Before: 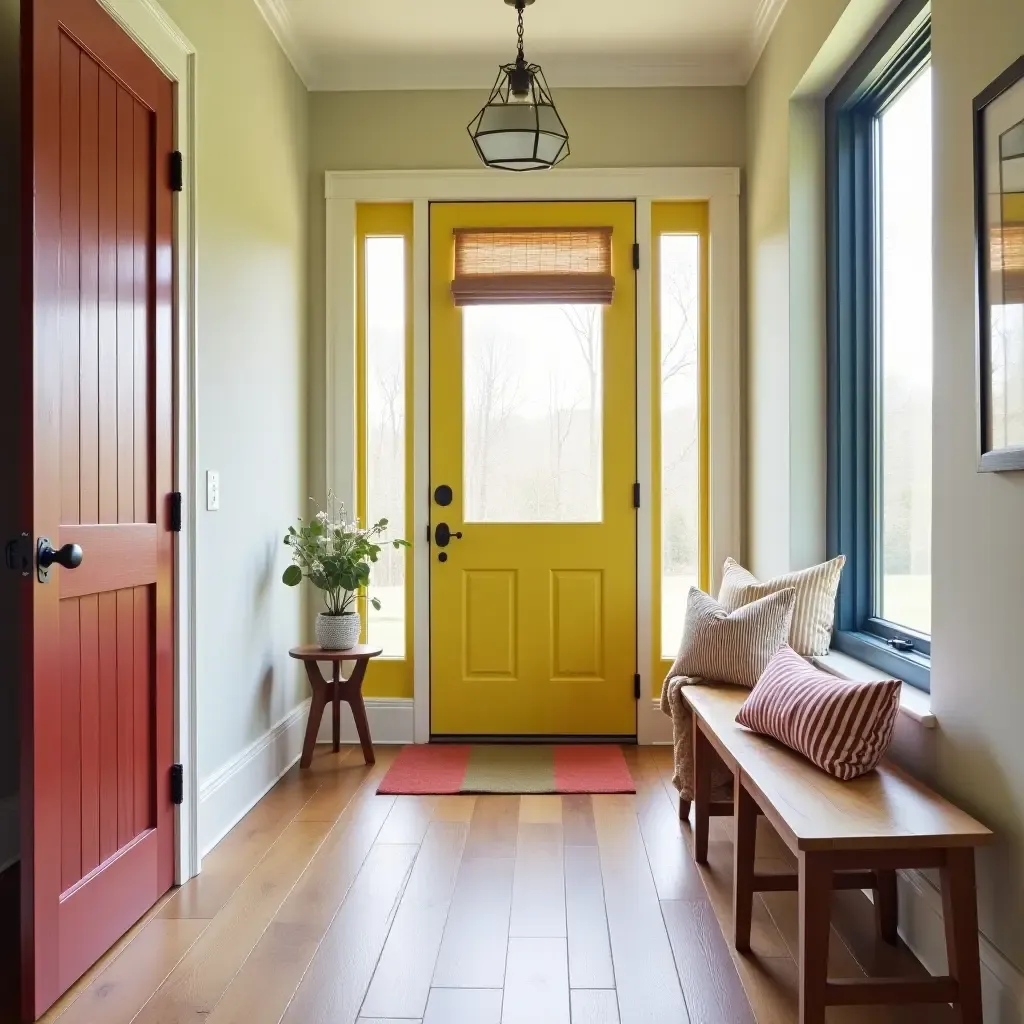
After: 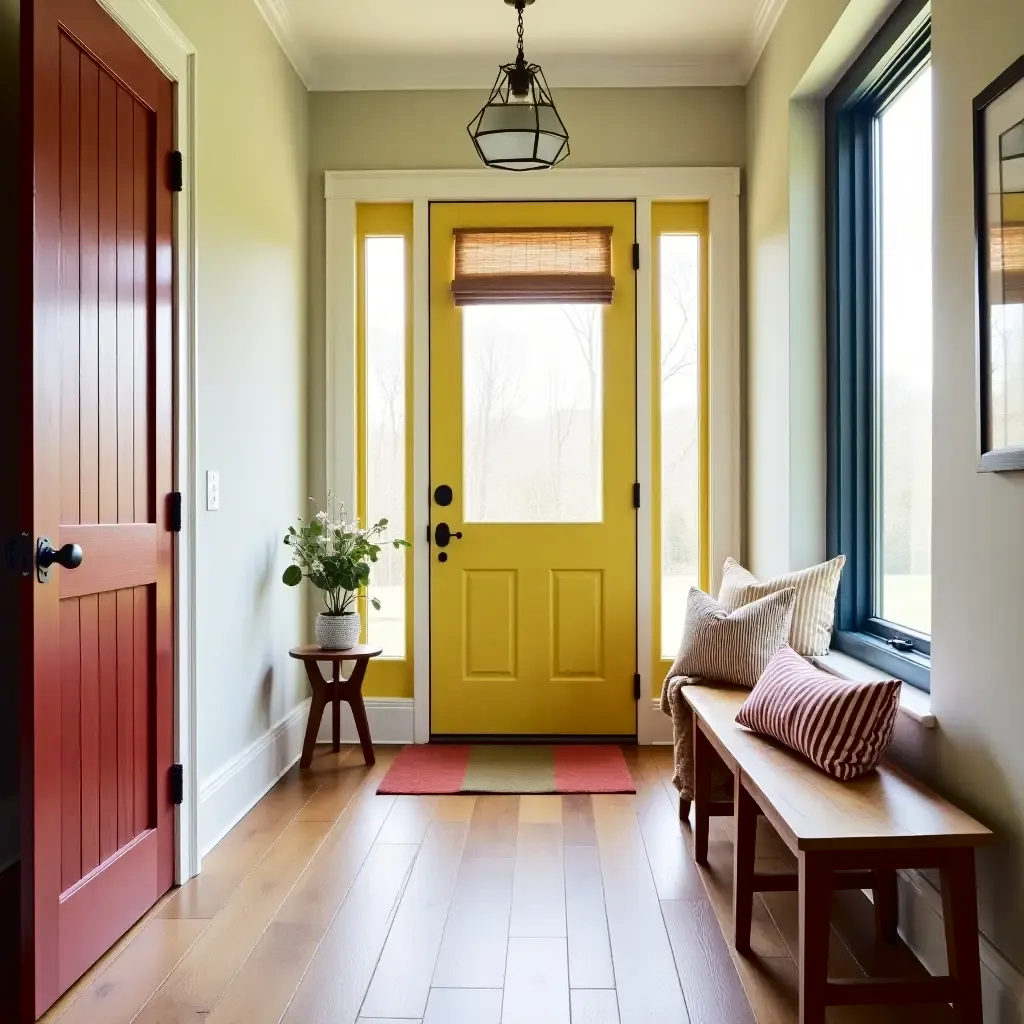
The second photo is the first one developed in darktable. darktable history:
tone curve: curves: ch0 [(0, 0) (0.003, 0.007) (0.011, 0.009) (0.025, 0.014) (0.044, 0.022) (0.069, 0.029) (0.1, 0.037) (0.136, 0.052) (0.177, 0.083) (0.224, 0.121) (0.277, 0.177) (0.335, 0.258) (0.399, 0.351) (0.468, 0.454) (0.543, 0.557) (0.623, 0.654) (0.709, 0.744) (0.801, 0.825) (0.898, 0.909) (1, 1)], color space Lab, independent channels, preserve colors none
tone equalizer: mask exposure compensation -0.503 EV
